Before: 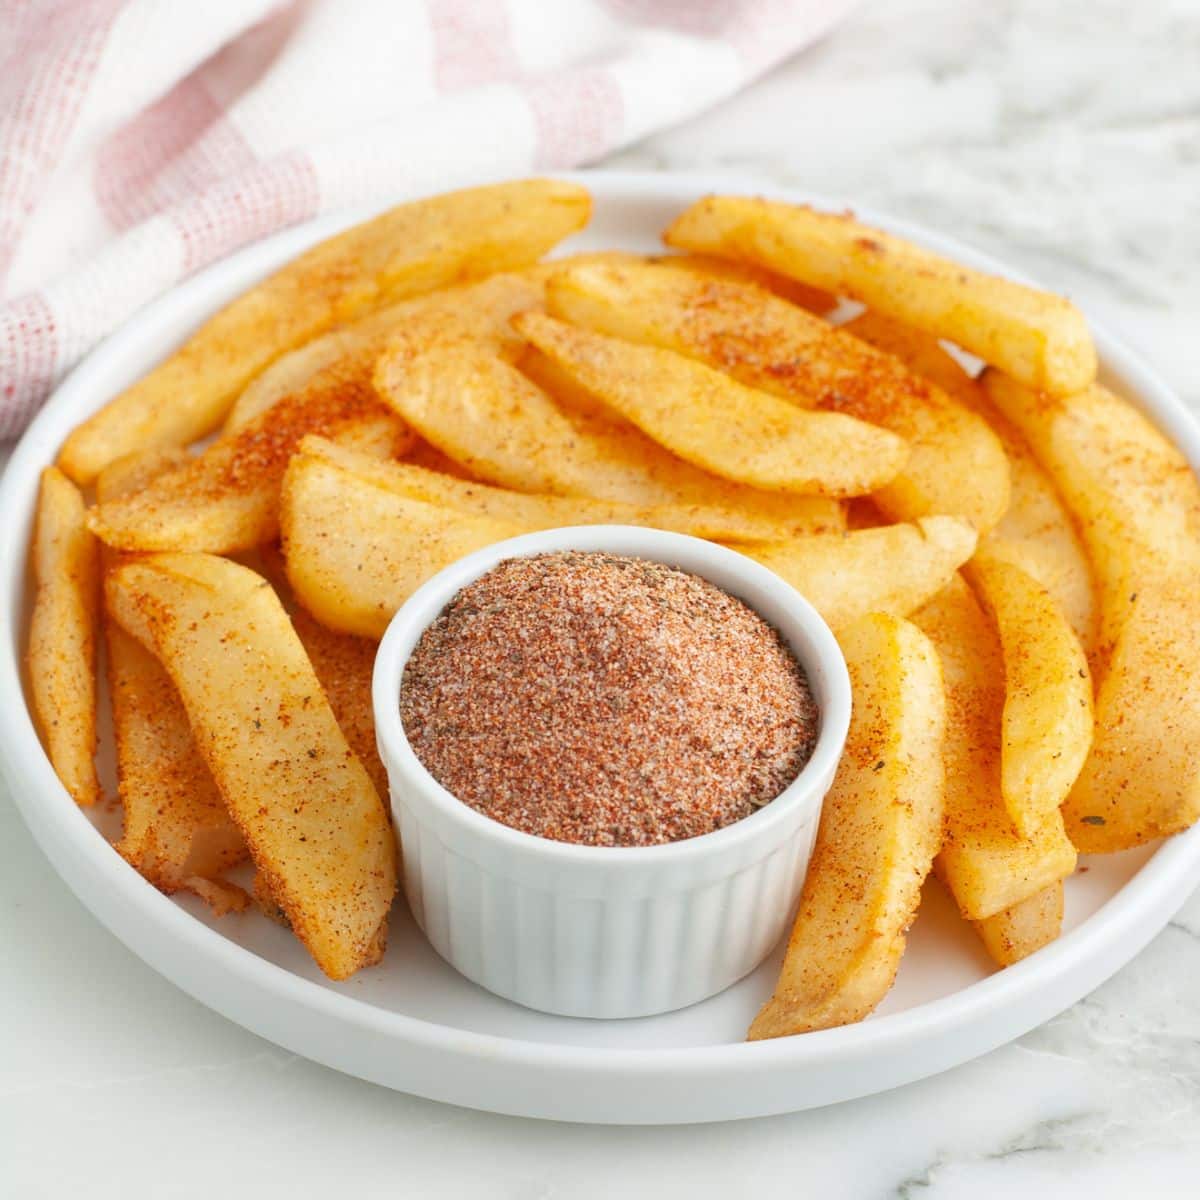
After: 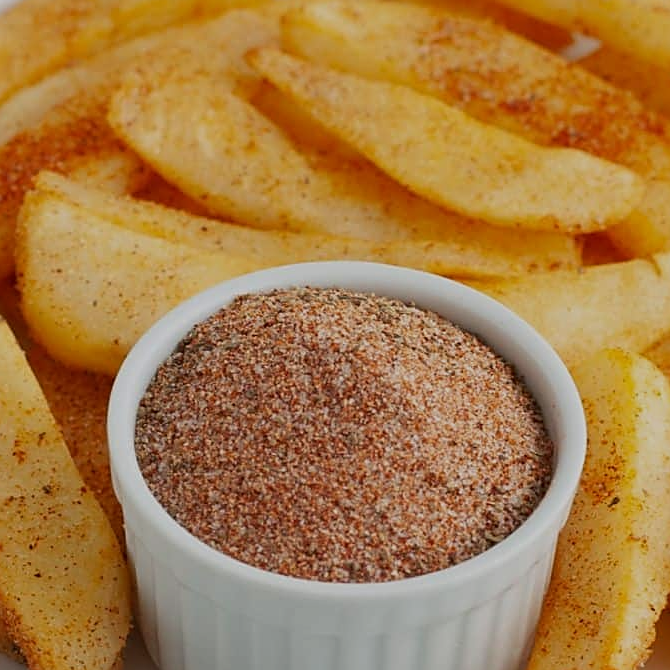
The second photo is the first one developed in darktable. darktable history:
sharpen: on, module defaults
crop and rotate: left 22.13%, top 22.054%, right 22.026%, bottom 22.102%
exposure: black level correction 0, exposure -0.766 EV, compensate highlight preservation false
